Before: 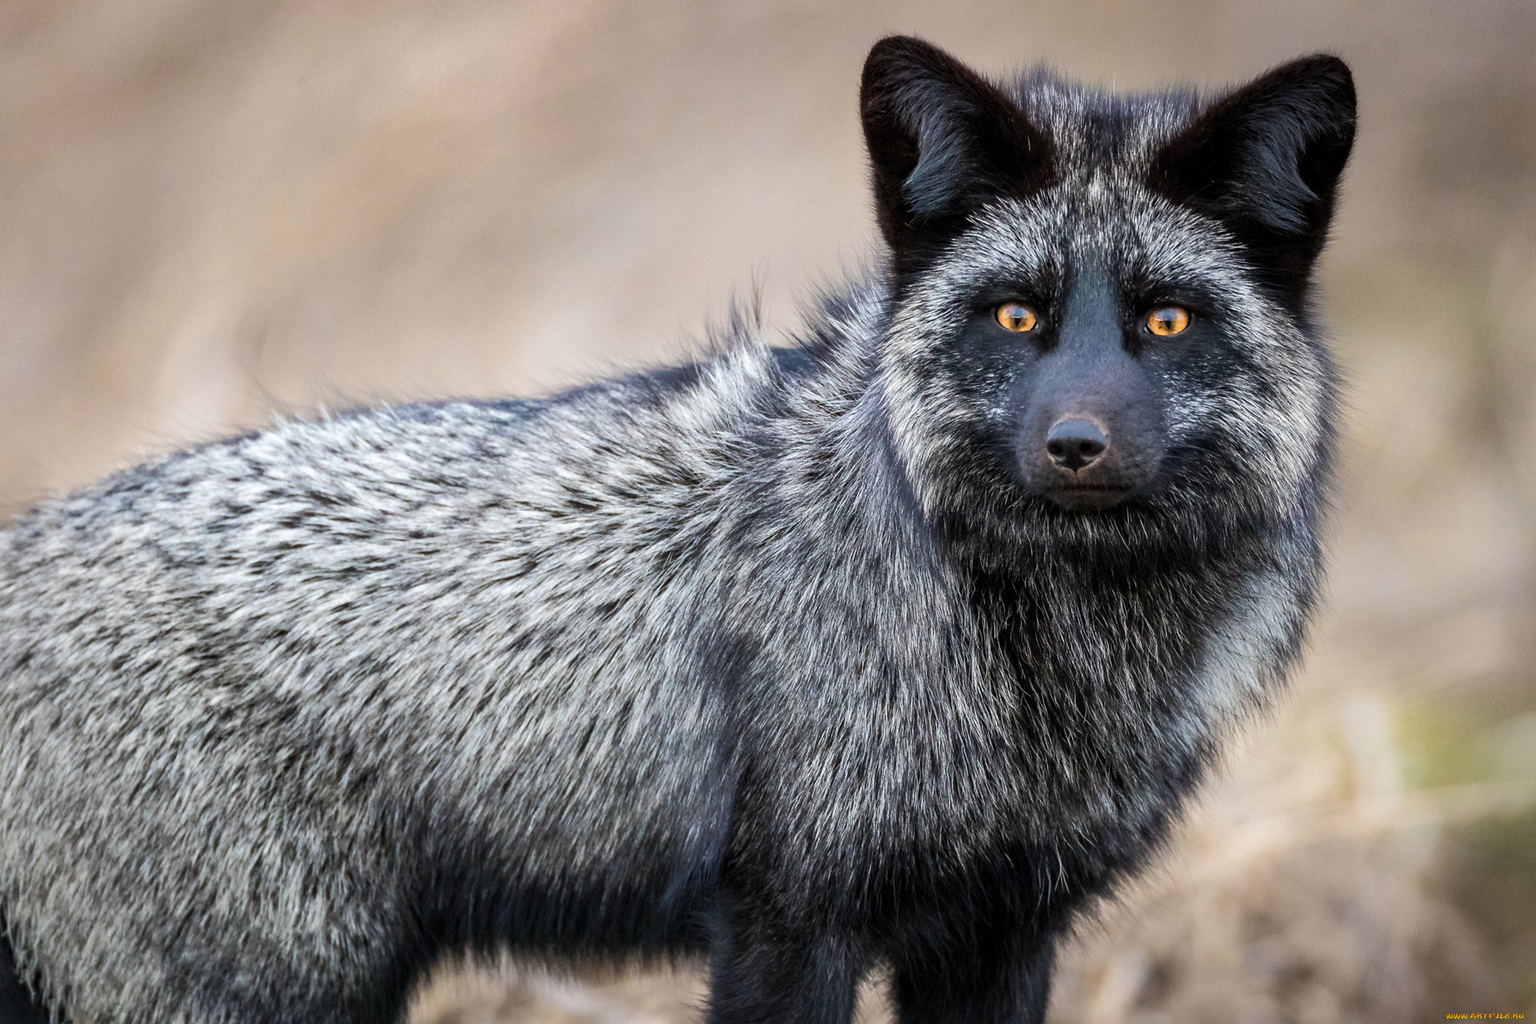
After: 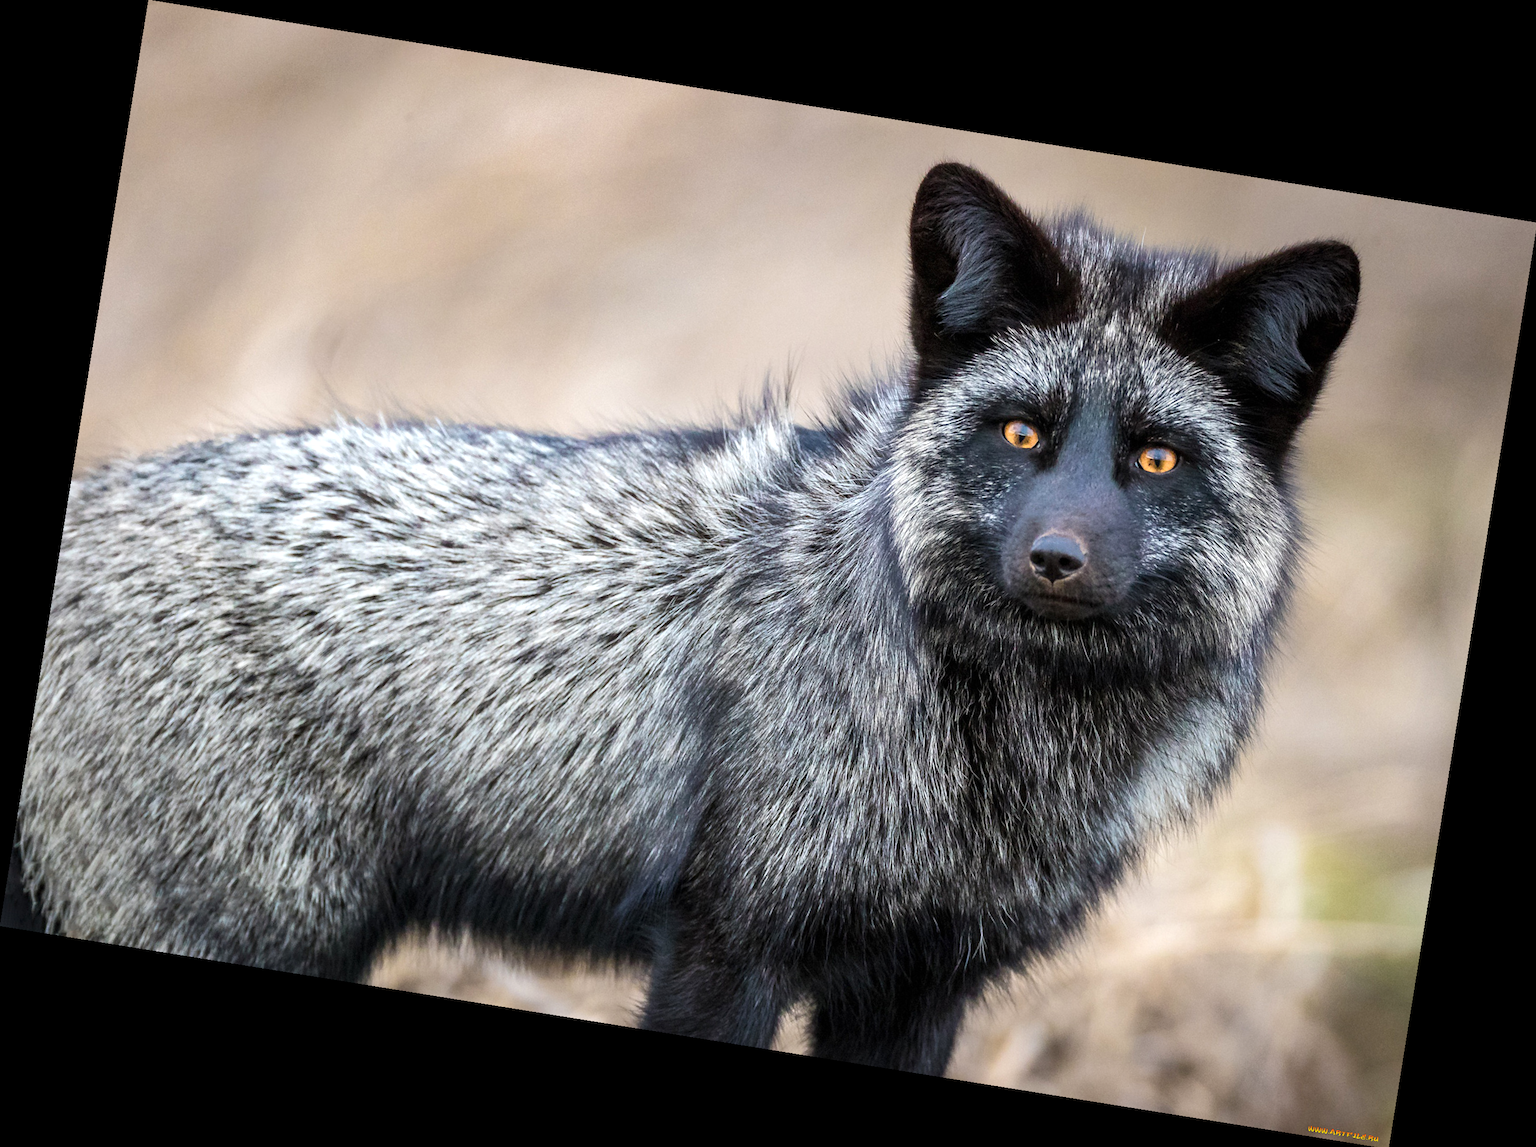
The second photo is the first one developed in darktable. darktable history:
exposure: exposure 0.29 EV, compensate highlight preservation false
rotate and perspective: rotation 9.12°, automatic cropping off
